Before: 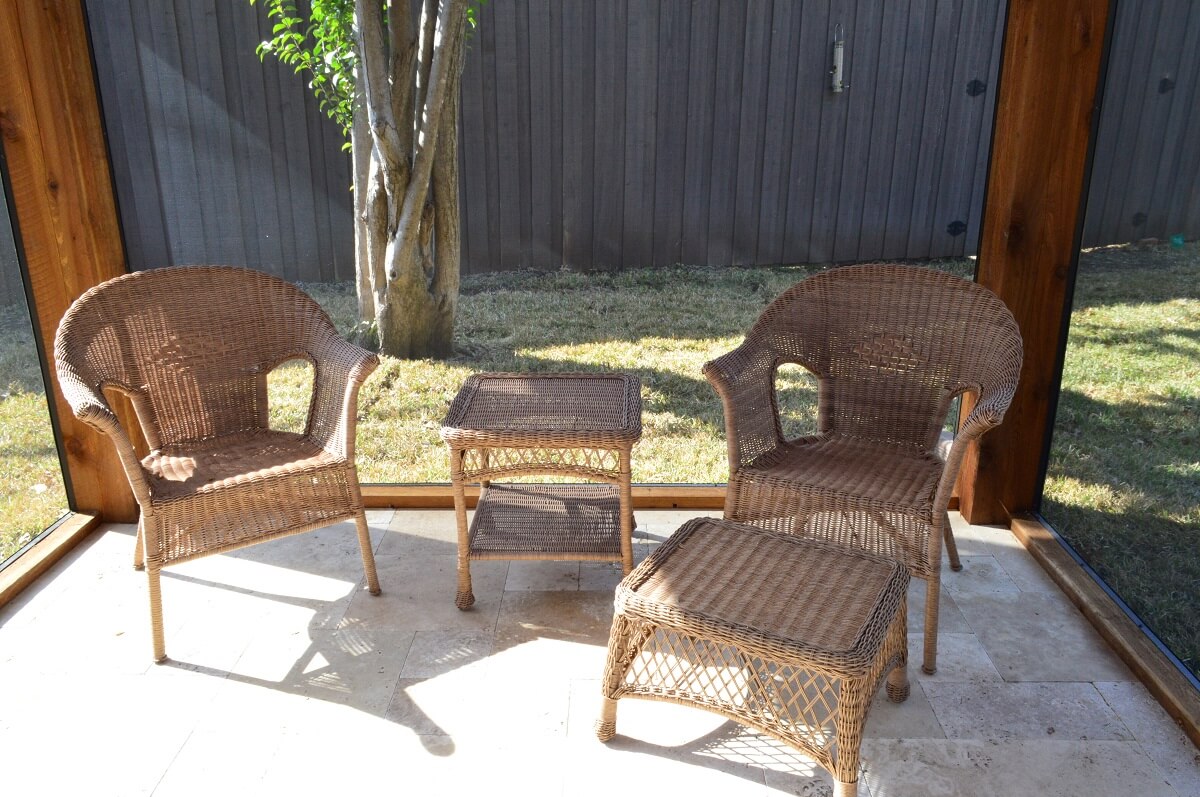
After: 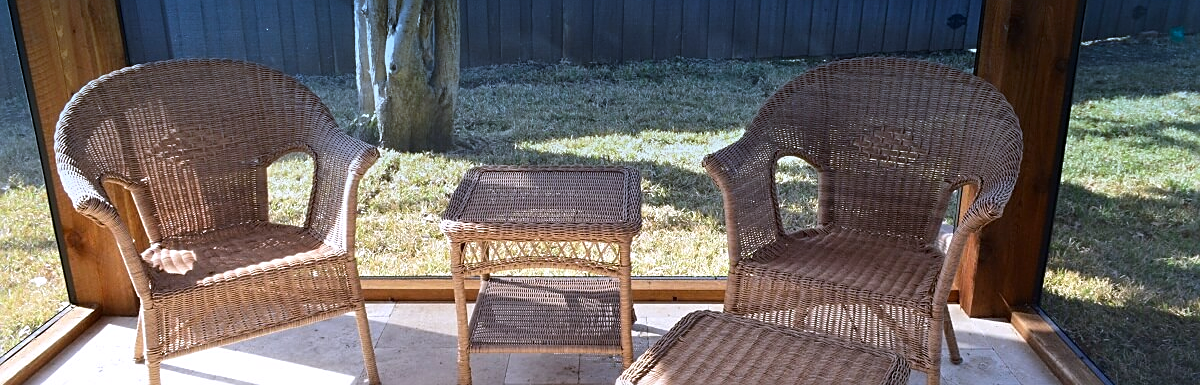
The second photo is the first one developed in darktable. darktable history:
white balance: red 1.004, blue 1.096
graduated density: density 2.02 EV, hardness 44%, rotation 0.374°, offset 8.21, hue 208.8°, saturation 97%
sharpen: on, module defaults
crop and rotate: top 26.056%, bottom 25.543%
